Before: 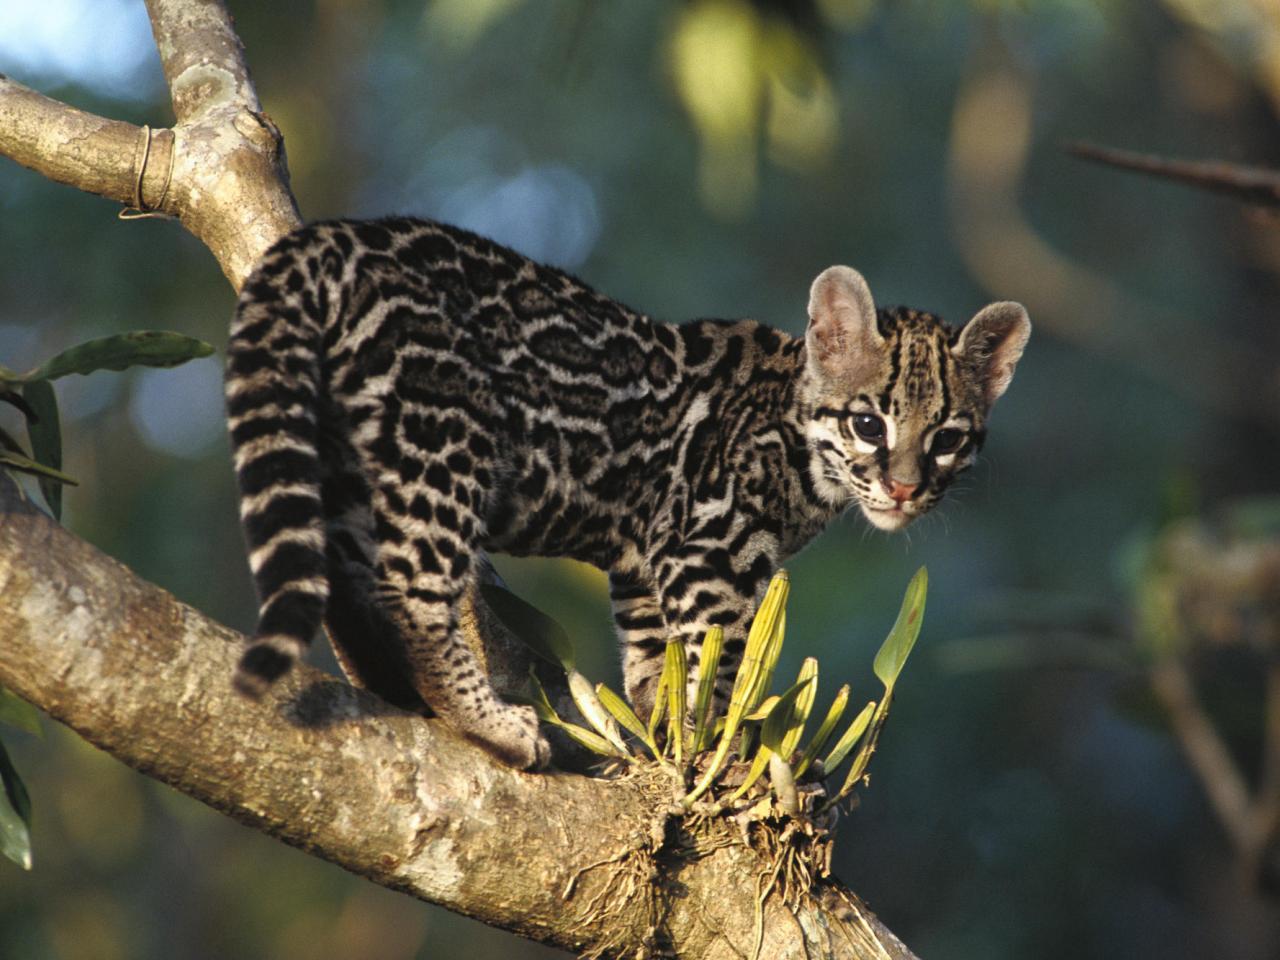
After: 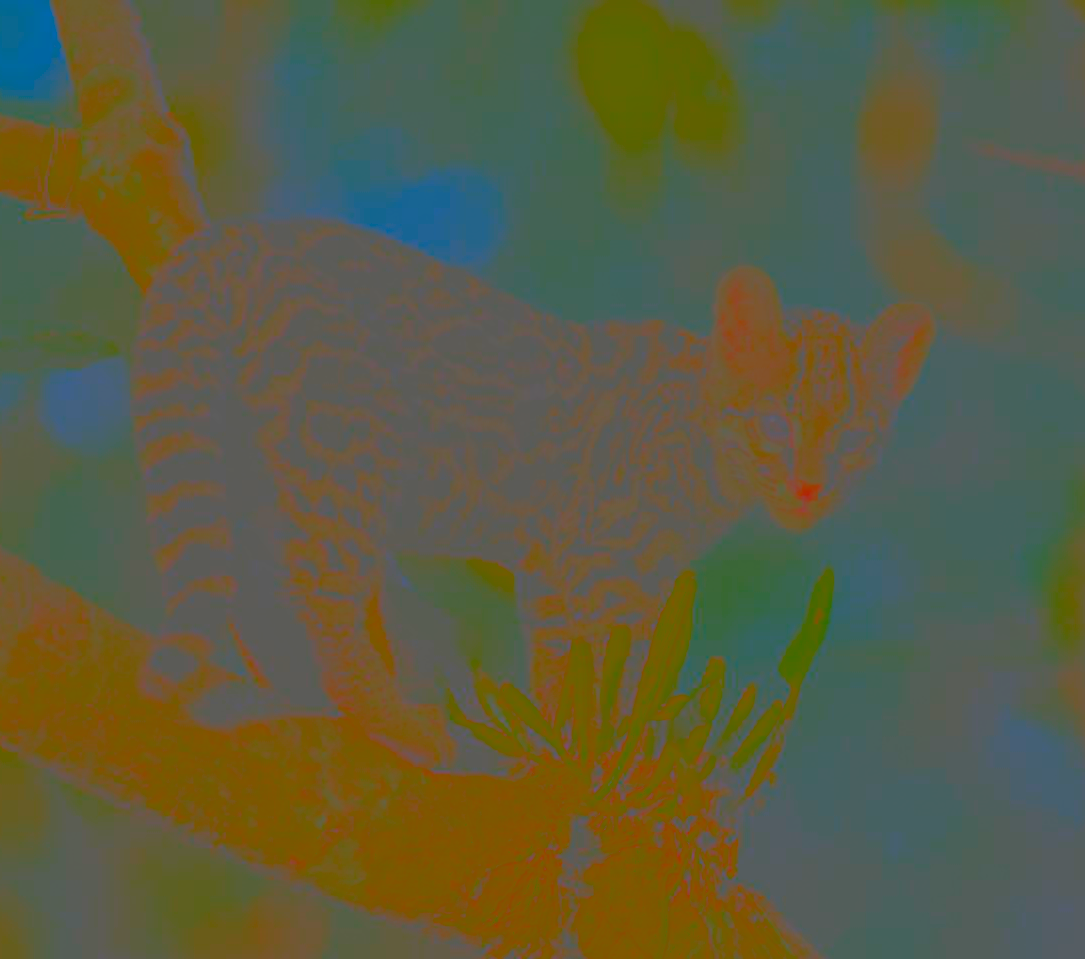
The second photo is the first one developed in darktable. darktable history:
contrast brightness saturation: contrast -0.974, brightness -0.165, saturation 0.753
crop: left 7.39%, right 7.817%
